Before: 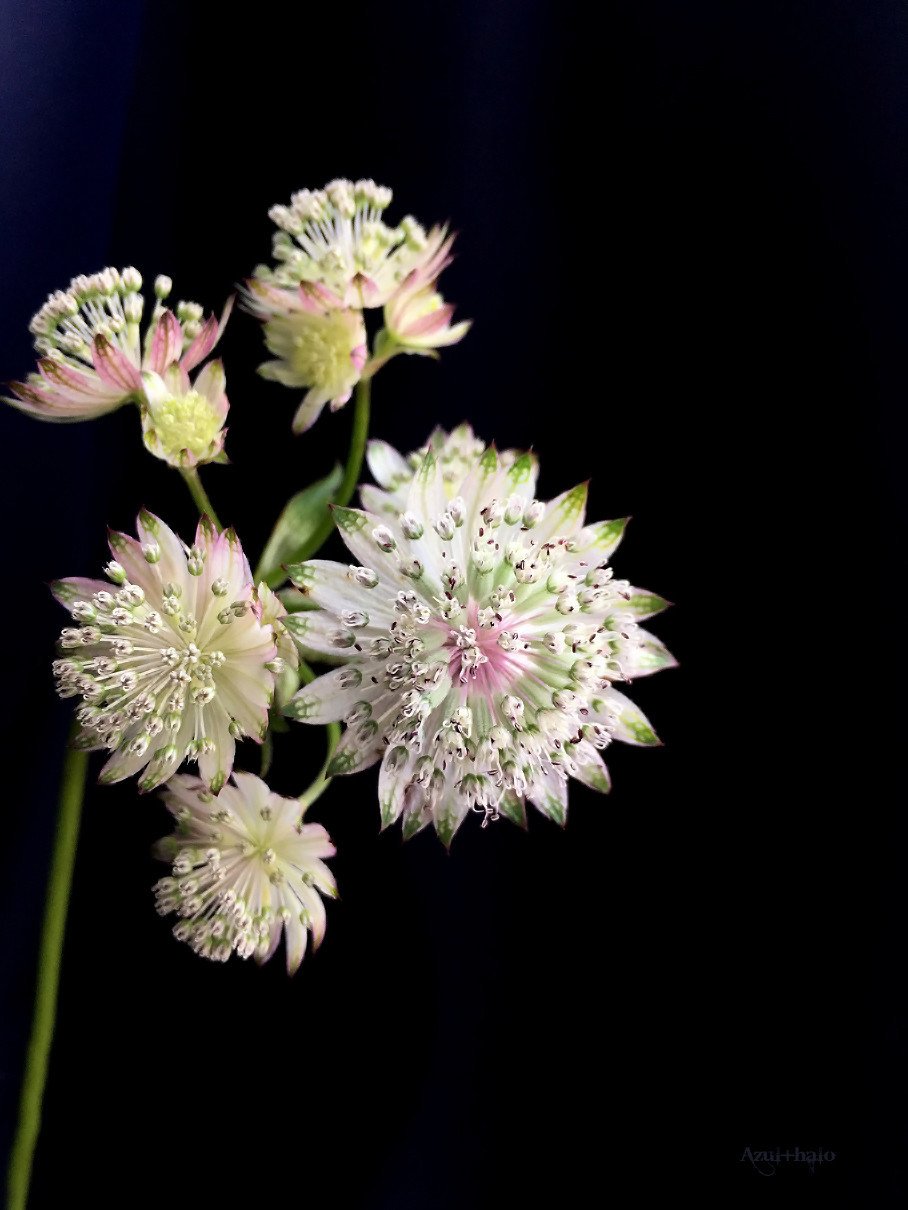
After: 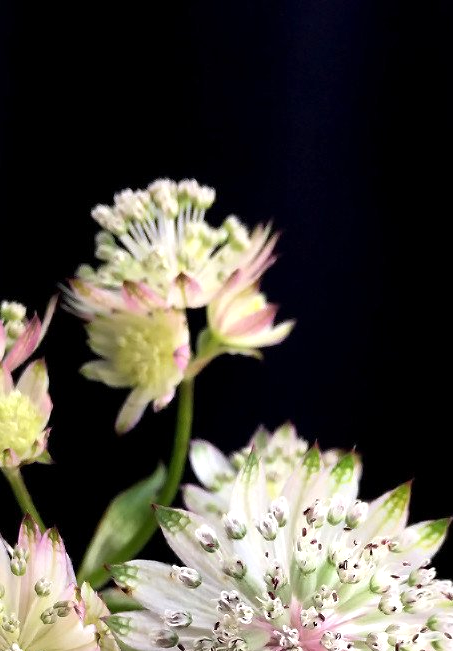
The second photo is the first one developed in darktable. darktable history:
local contrast: mode bilateral grid, contrast 19, coarseness 50, detail 119%, midtone range 0.2
crop: left 19.602%, right 30.445%, bottom 46.169%
exposure: exposure 0.162 EV, compensate highlight preservation false
